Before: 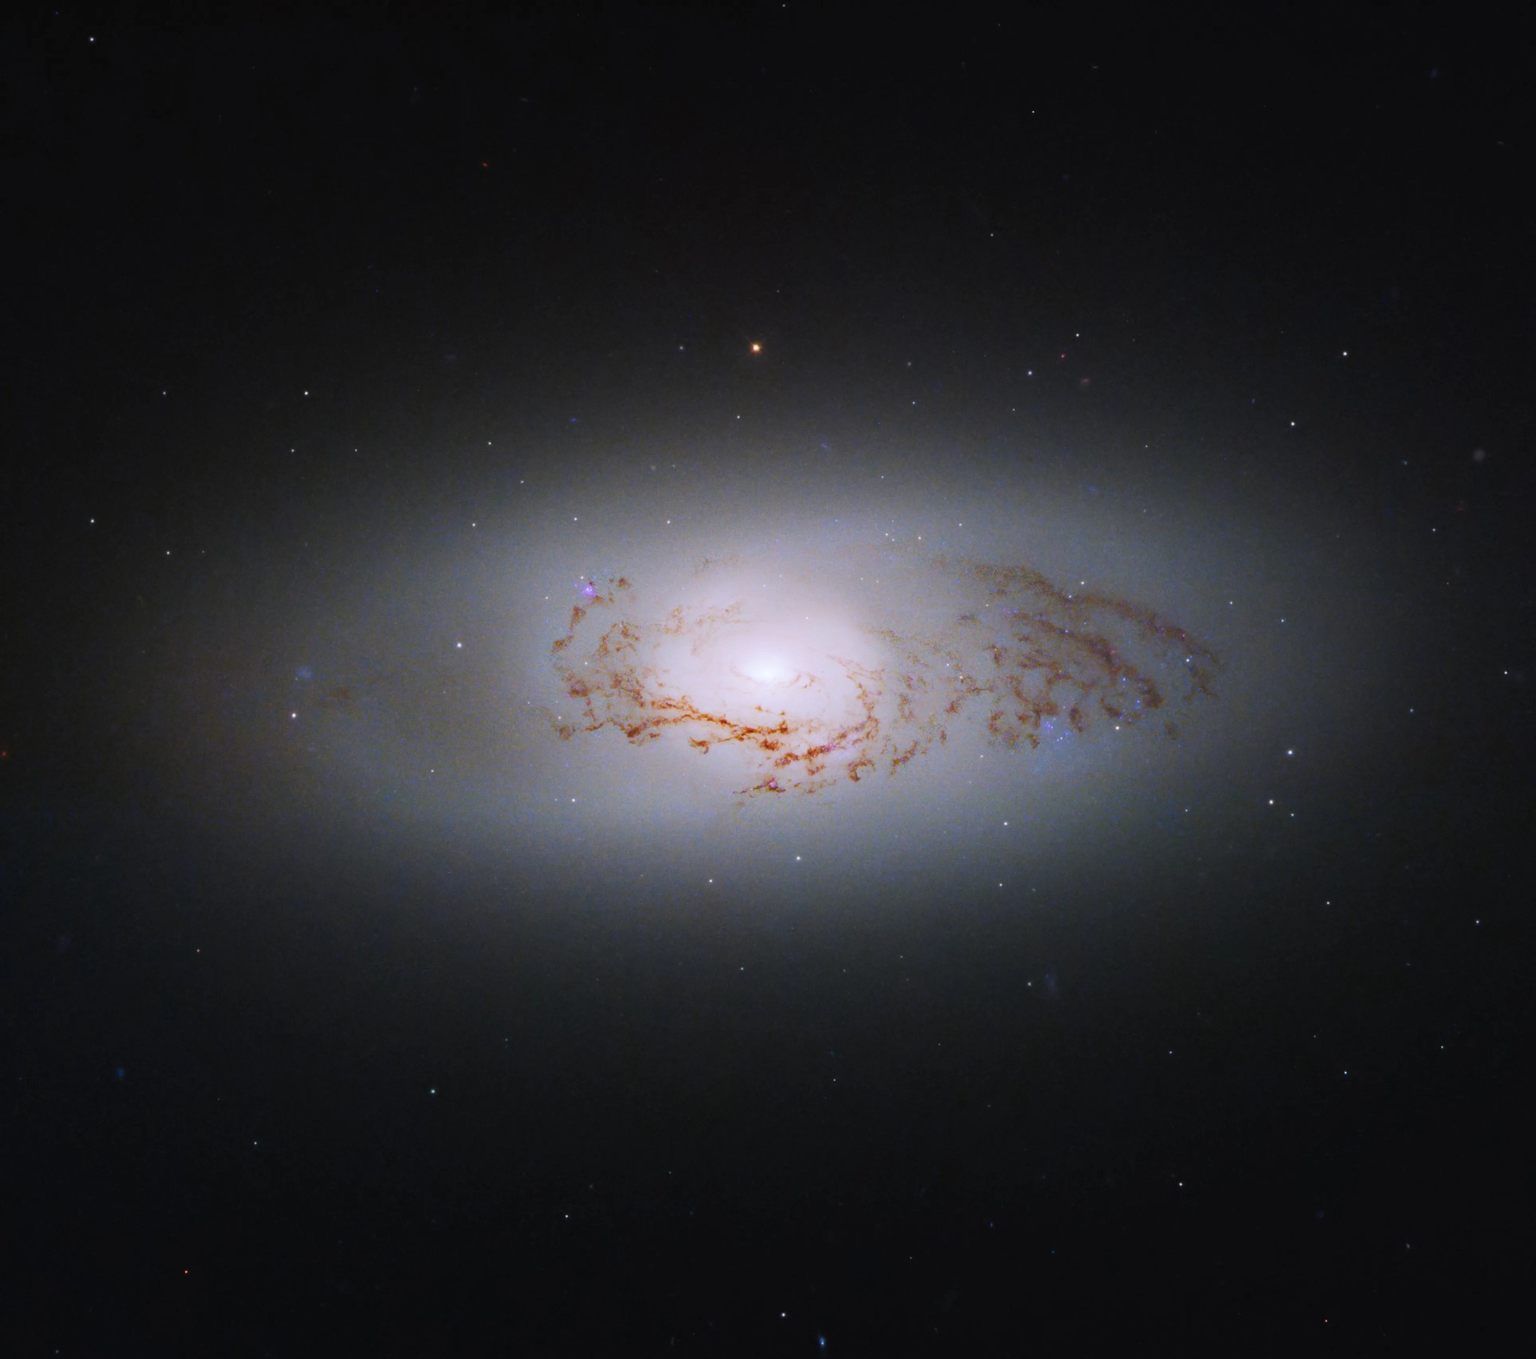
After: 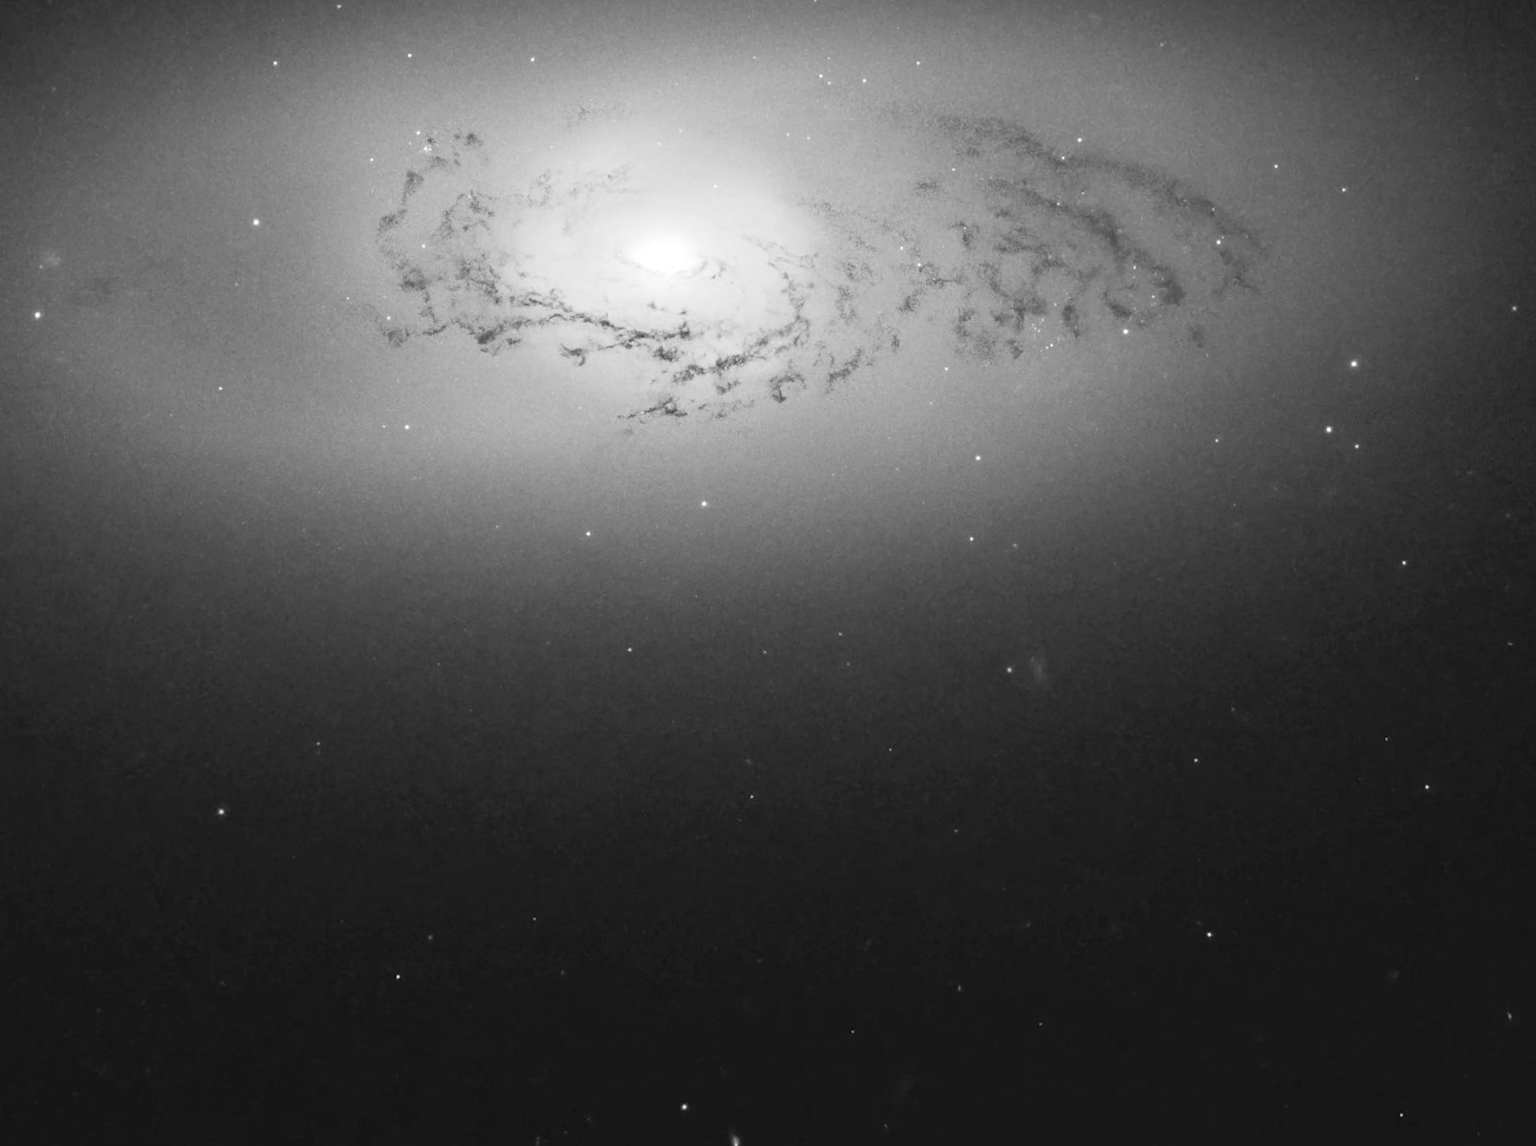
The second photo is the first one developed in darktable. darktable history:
contrast brightness saturation: brightness 0.18, saturation -0.5
sharpen: amount 0.2
tone equalizer: on, module defaults
crop and rotate: left 17.299%, top 35.115%, right 7.015%, bottom 1.024%
color correction: highlights a* -9.73, highlights b* -21.22
color balance: output saturation 120%
monochrome: a 2.21, b -1.33, size 2.2
local contrast: detail 130%
